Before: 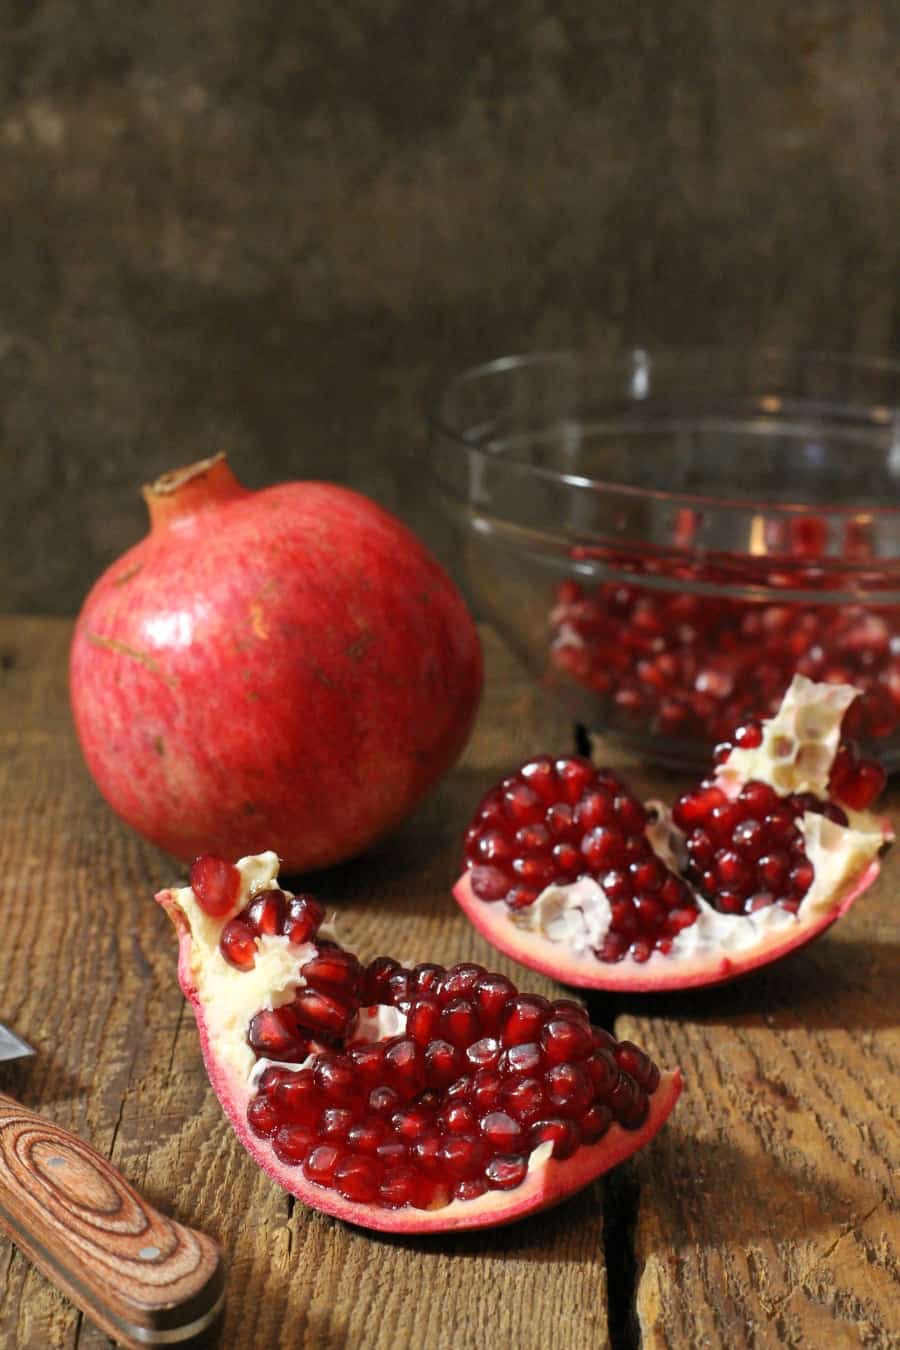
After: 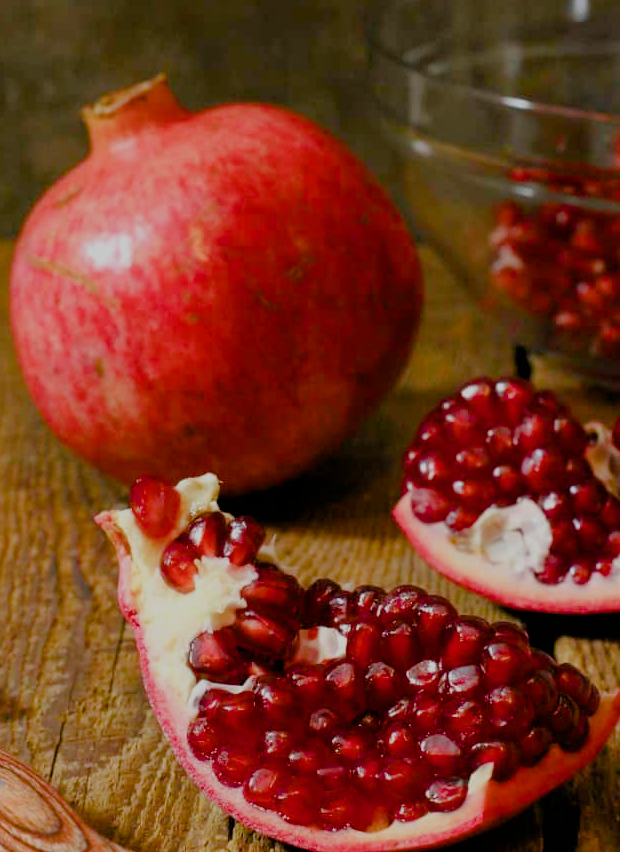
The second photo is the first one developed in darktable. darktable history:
filmic rgb: black relative exposure -6.56 EV, white relative exposure 4.72 EV, hardness 3.1, contrast 0.793, iterations of high-quality reconstruction 0
crop: left 6.743%, top 28%, right 24.275%, bottom 8.888%
color balance rgb: linear chroma grading › global chroma 22.578%, perceptual saturation grading › global saturation 25.299%, perceptual saturation grading › highlights -50.452%, perceptual saturation grading › shadows 30.553%, global vibrance 19.812%
